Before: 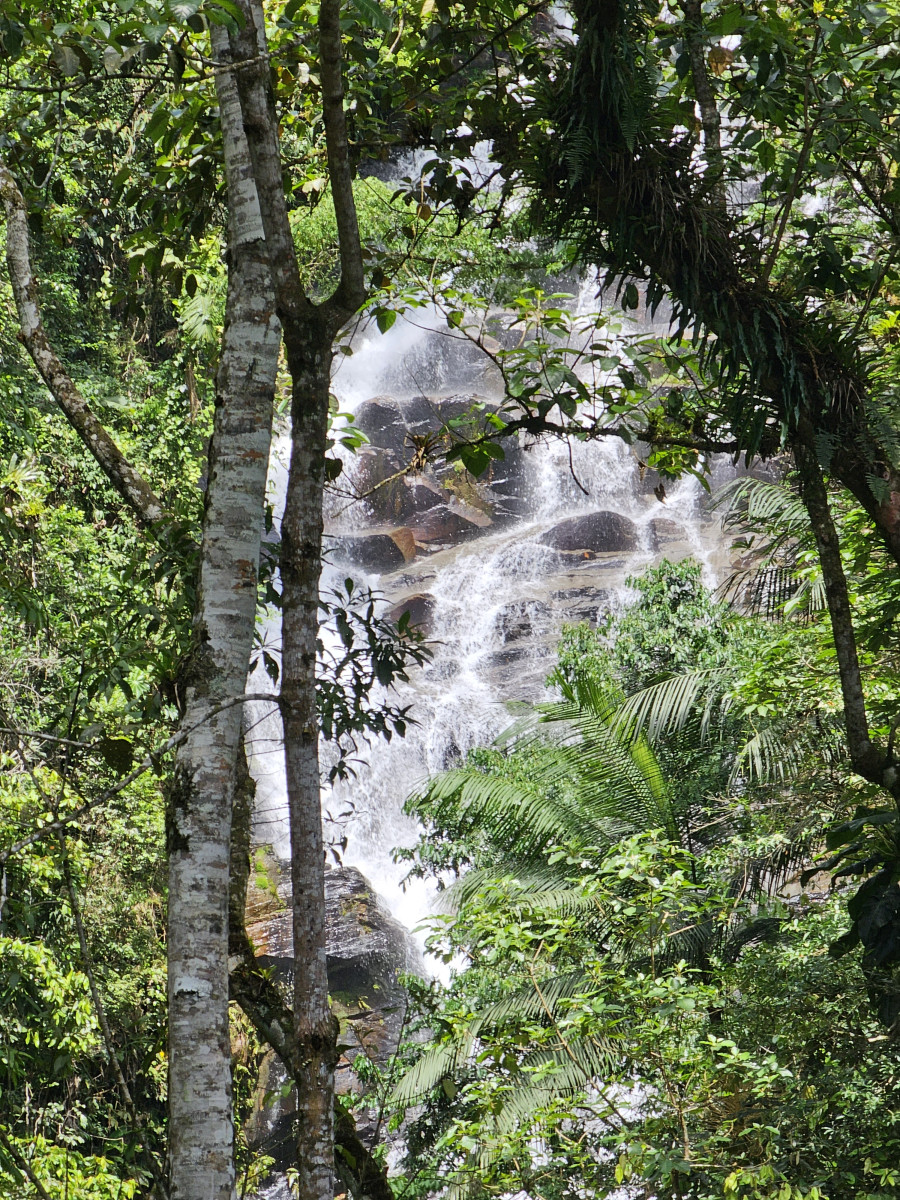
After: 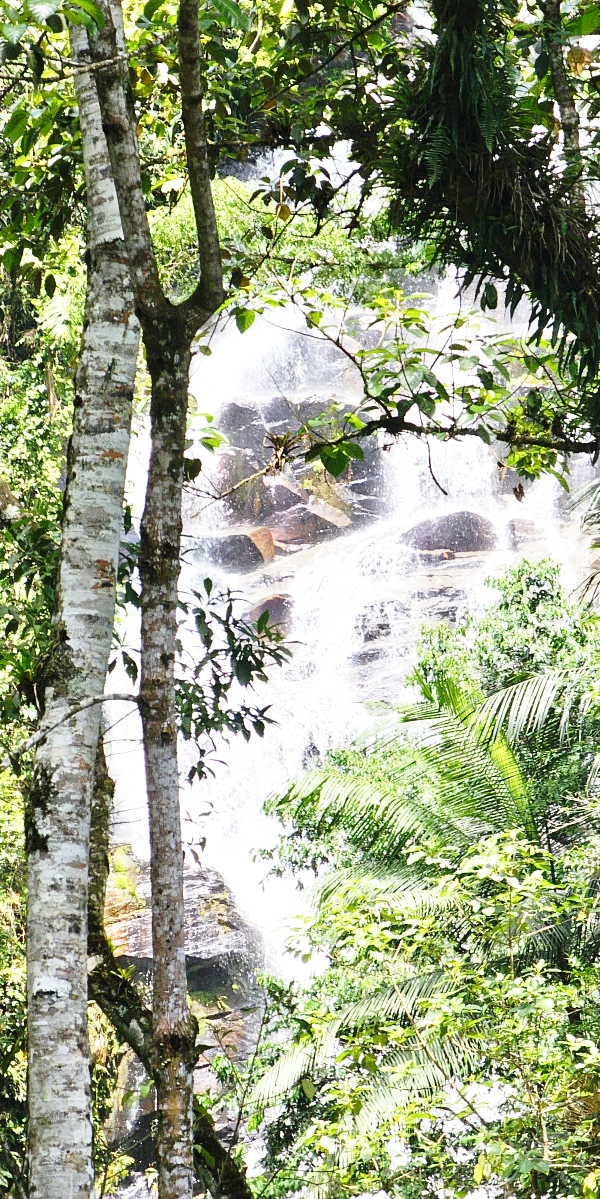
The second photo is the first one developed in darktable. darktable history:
crop and rotate: left 15.754%, right 17.579%
base curve: curves: ch0 [(0, 0) (0.028, 0.03) (0.121, 0.232) (0.46, 0.748) (0.859, 0.968) (1, 1)], preserve colors none
exposure: exposure 0.636 EV, compensate highlight preservation false
